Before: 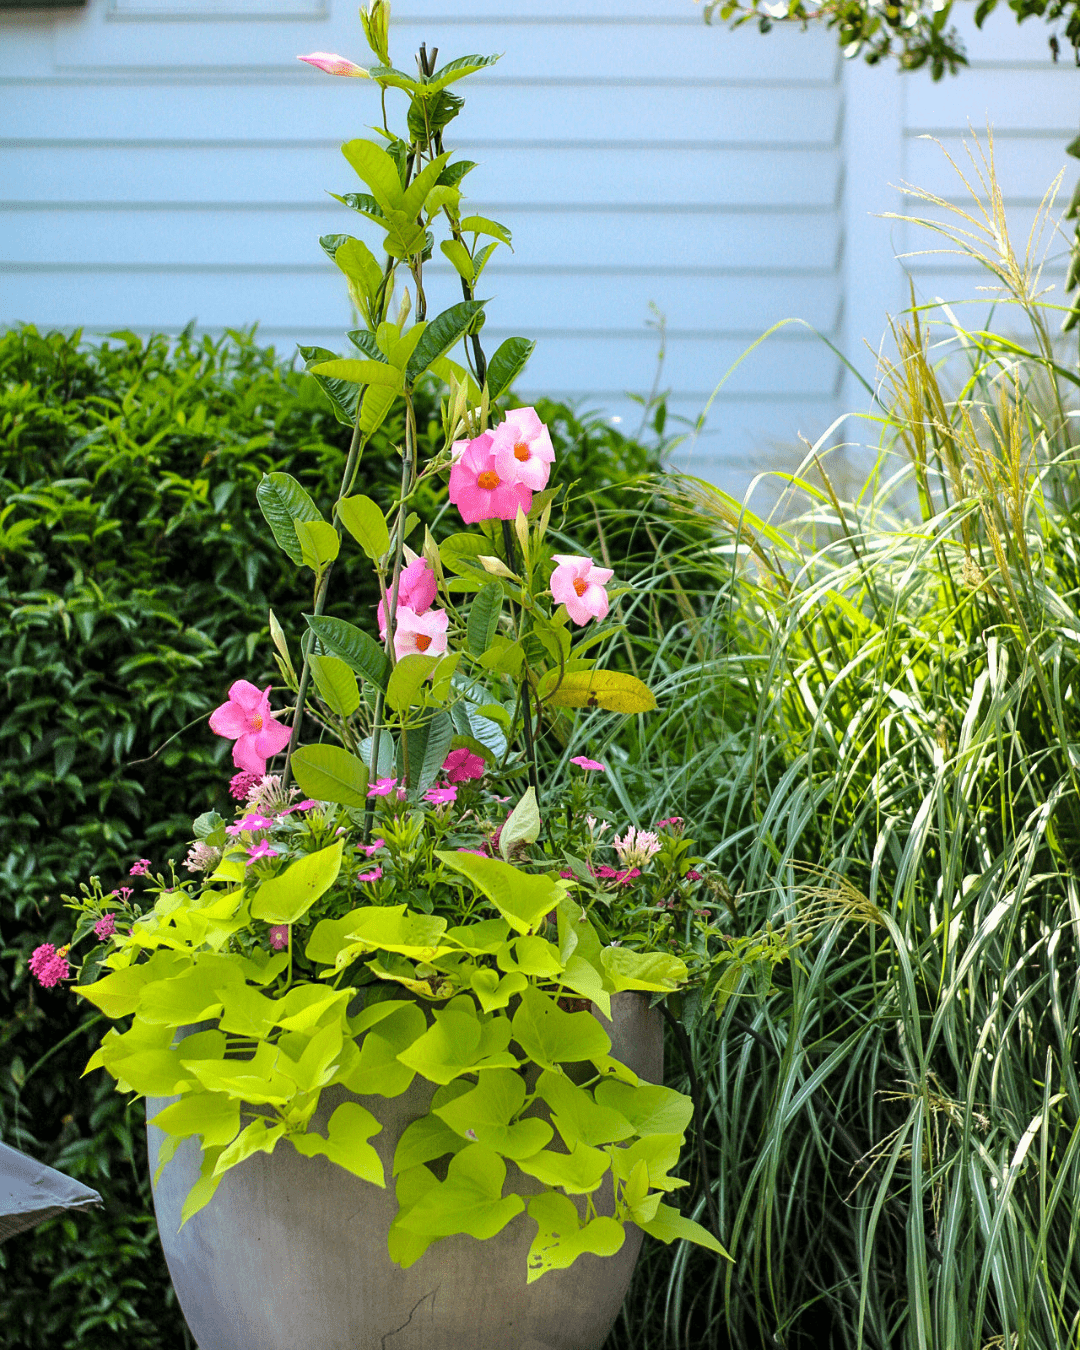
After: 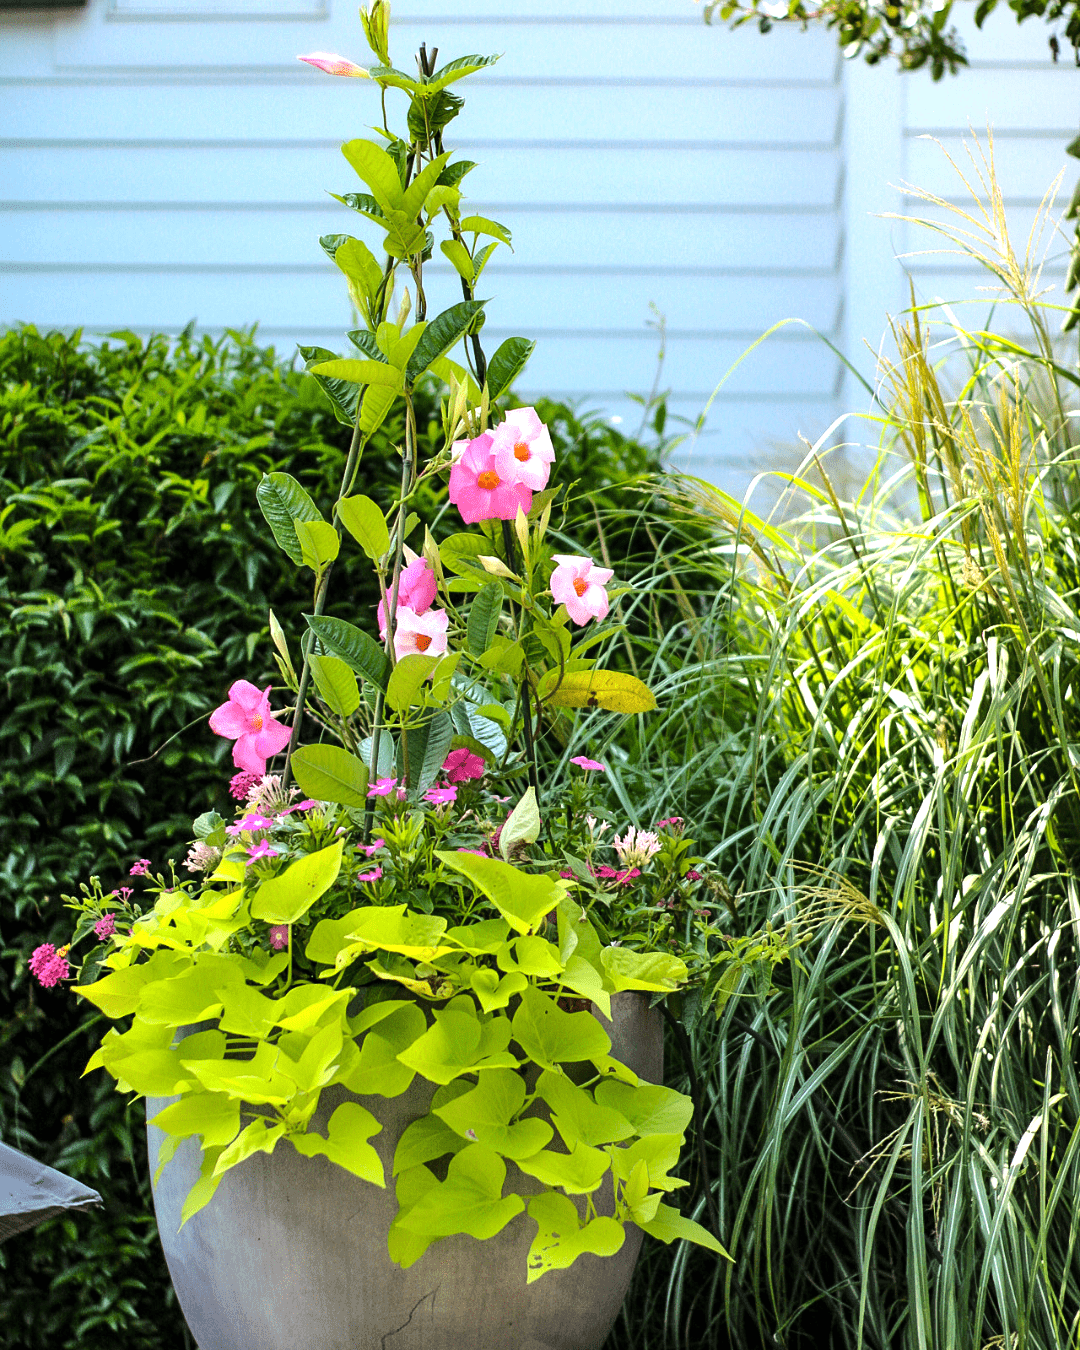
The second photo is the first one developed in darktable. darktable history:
tone equalizer: -8 EV -0.456 EV, -7 EV -0.37 EV, -6 EV -0.357 EV, -5 EV -0.202 EV, -3 EV 0.252 EV, -2 EV 0.326 EV, -1 EV 0.412 EV, +0 EV 0.432 EV, edges refinement/feathering 500, mask exposure compensation -1.57 EV, preserve details no
